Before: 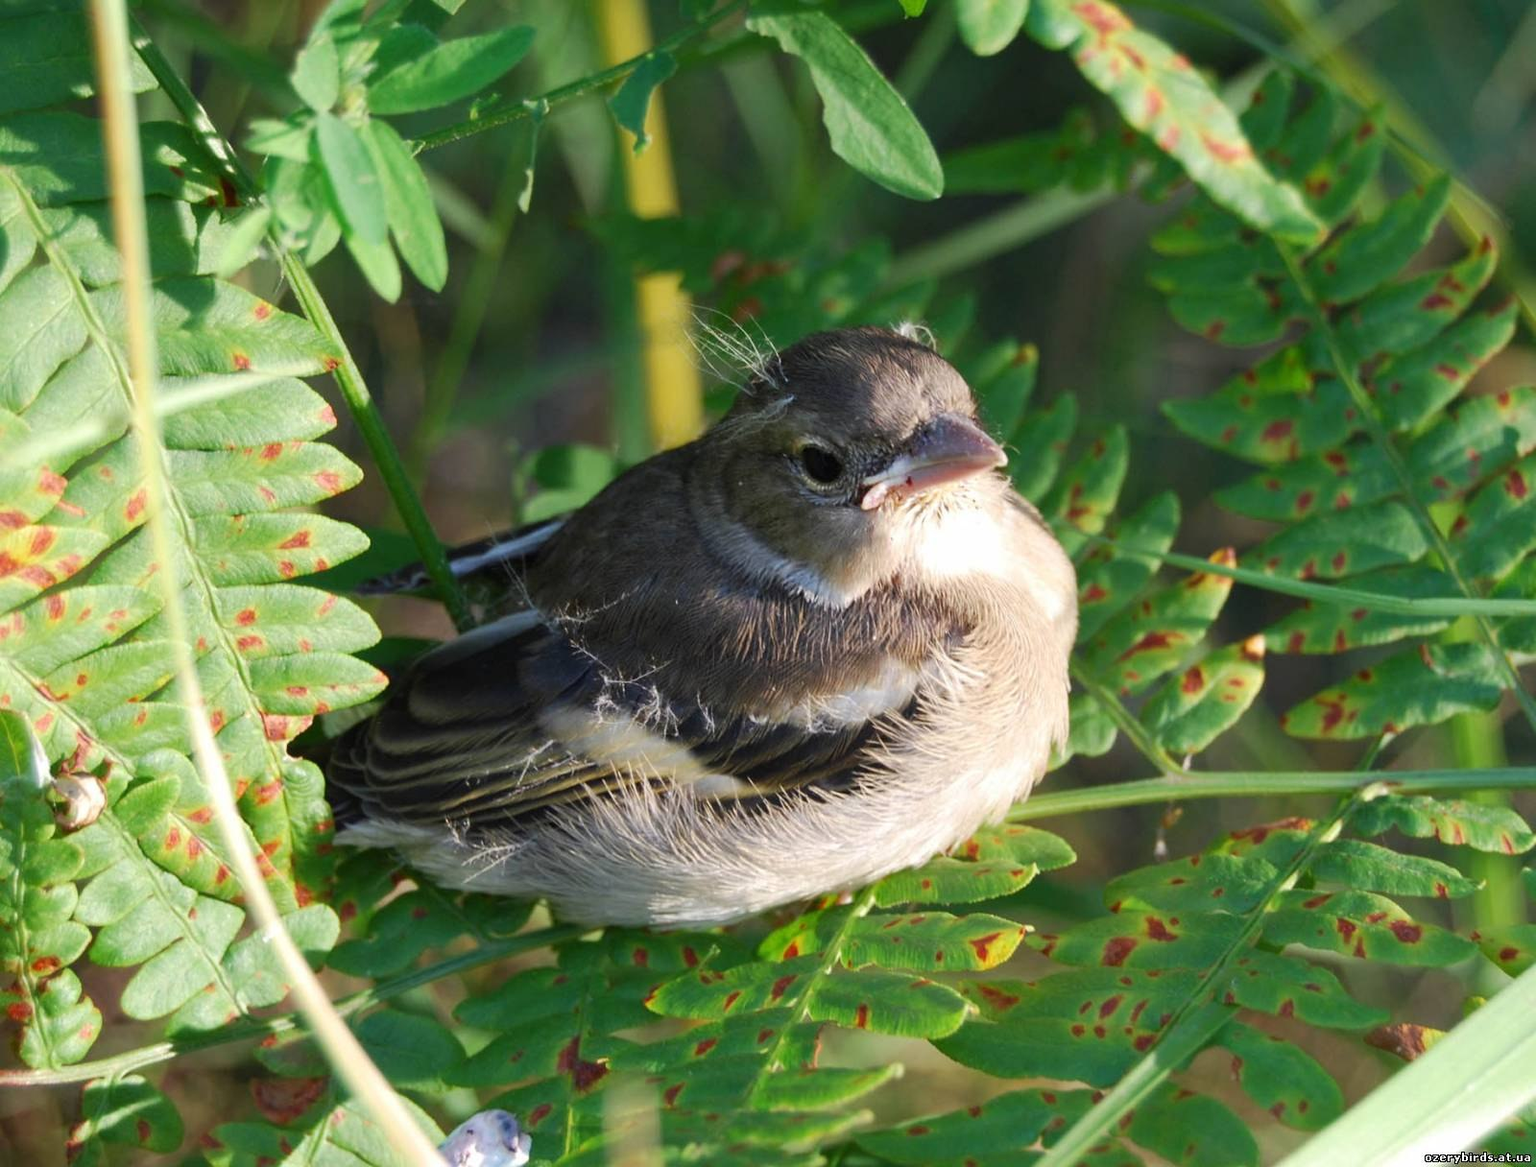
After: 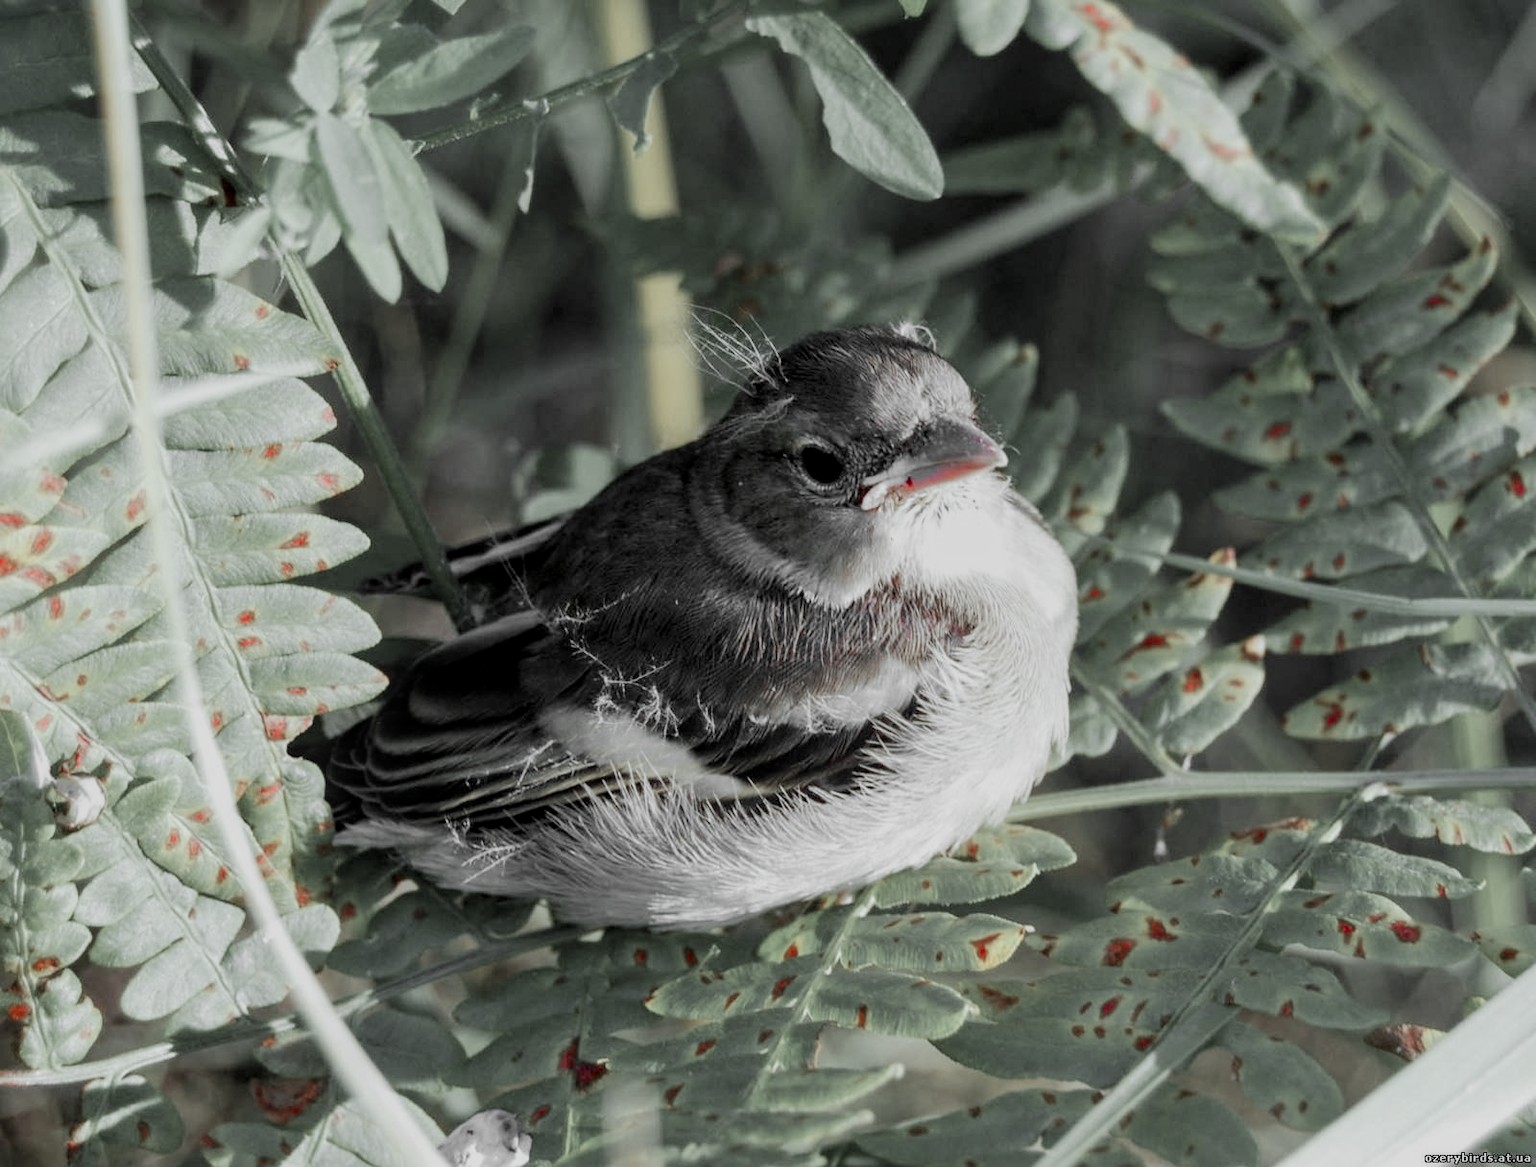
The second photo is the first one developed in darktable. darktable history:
color zones: curves: ch1 [(0, 0.831) (0.08, 0.771) (0.157, 0.268) (0.241, 0.207) (0.562, -0.005) (0.714, -0.013) (0.876, 0.01) (1, 0.831)]
filmic rgb: black relative exposure -7.65 EV, white relative exposure 4.56 EV, hardness 3.61
color correction: highlights a* -10.25, highlights b* -10.21
local contrast: on, module defaults
